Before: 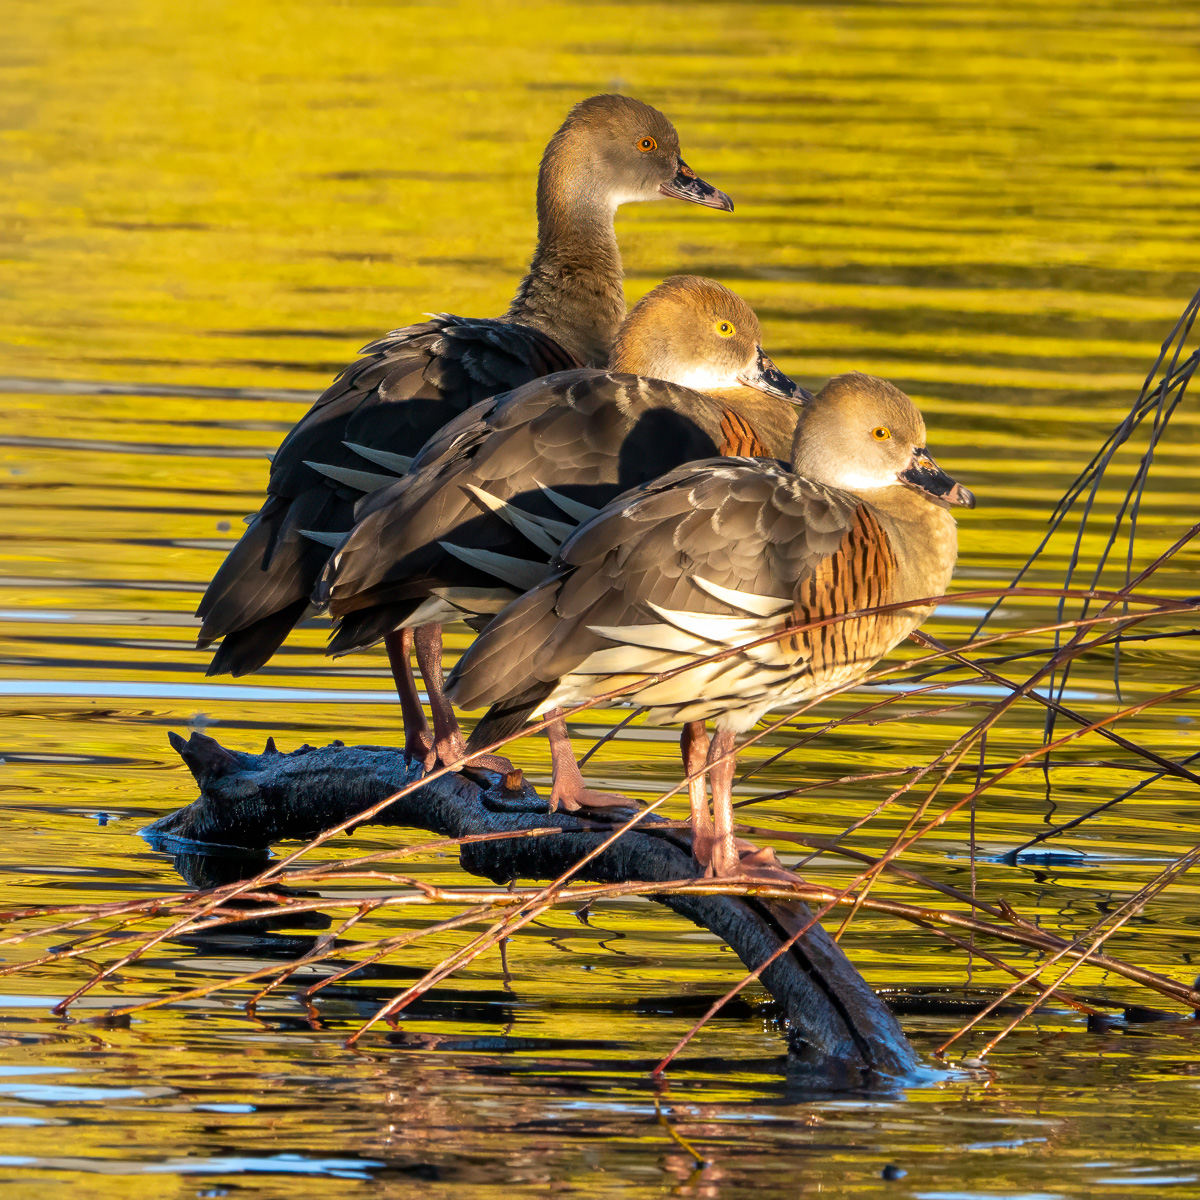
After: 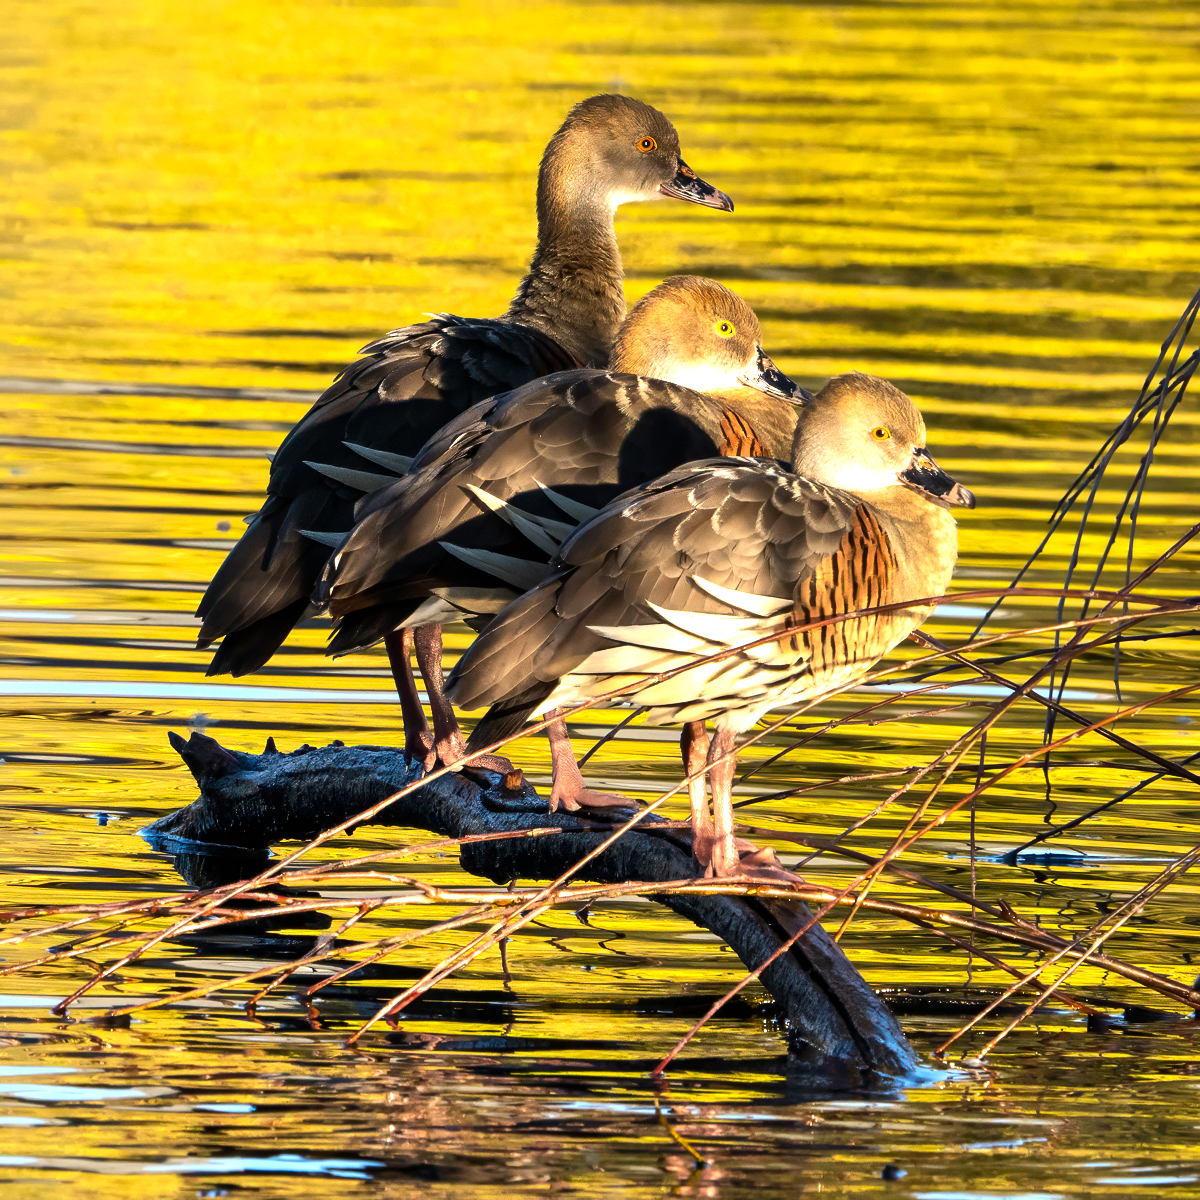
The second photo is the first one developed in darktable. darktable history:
tone equalizer: -8 EV -0.762 EV, -7 EV -0.665 EV, -6 EV -0.615 EV, -5 EV -0.379 EV, -3 EV 0.387 EV, -2 EV 0.6 EV, -1 EV 0.695 EV, +0 EV 0.734 EV, edges refinement/feathering 500, mask exposure compensation -1.57 EV, preserve details no
